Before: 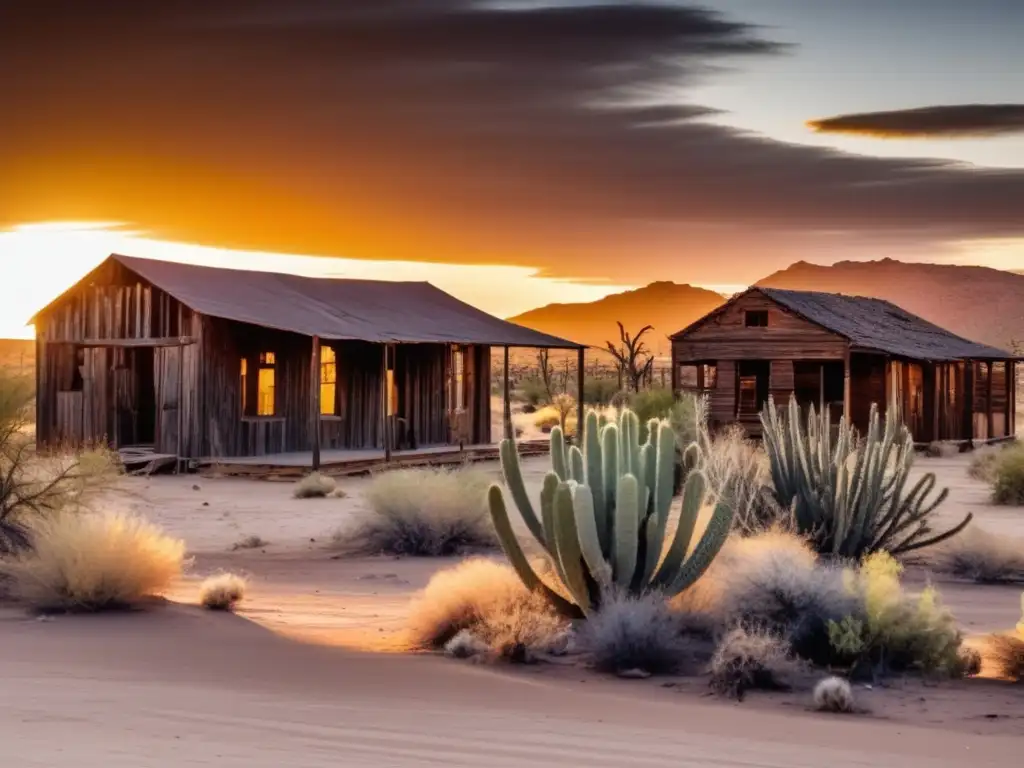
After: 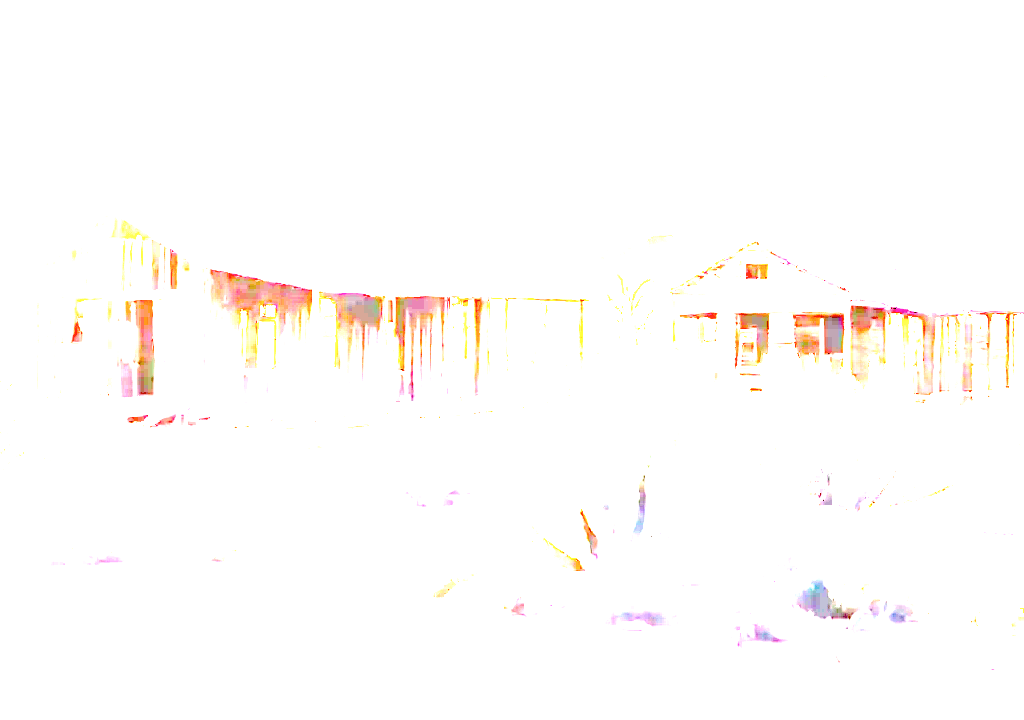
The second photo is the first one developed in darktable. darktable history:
contrast brightness saturation: saturation -0.046
crop and rotate: top 6.203%
exposure: exposure 7.994 EV, compensate exposure bias true, compensate highlight preservation false
tone equalizer: on, module defaults
